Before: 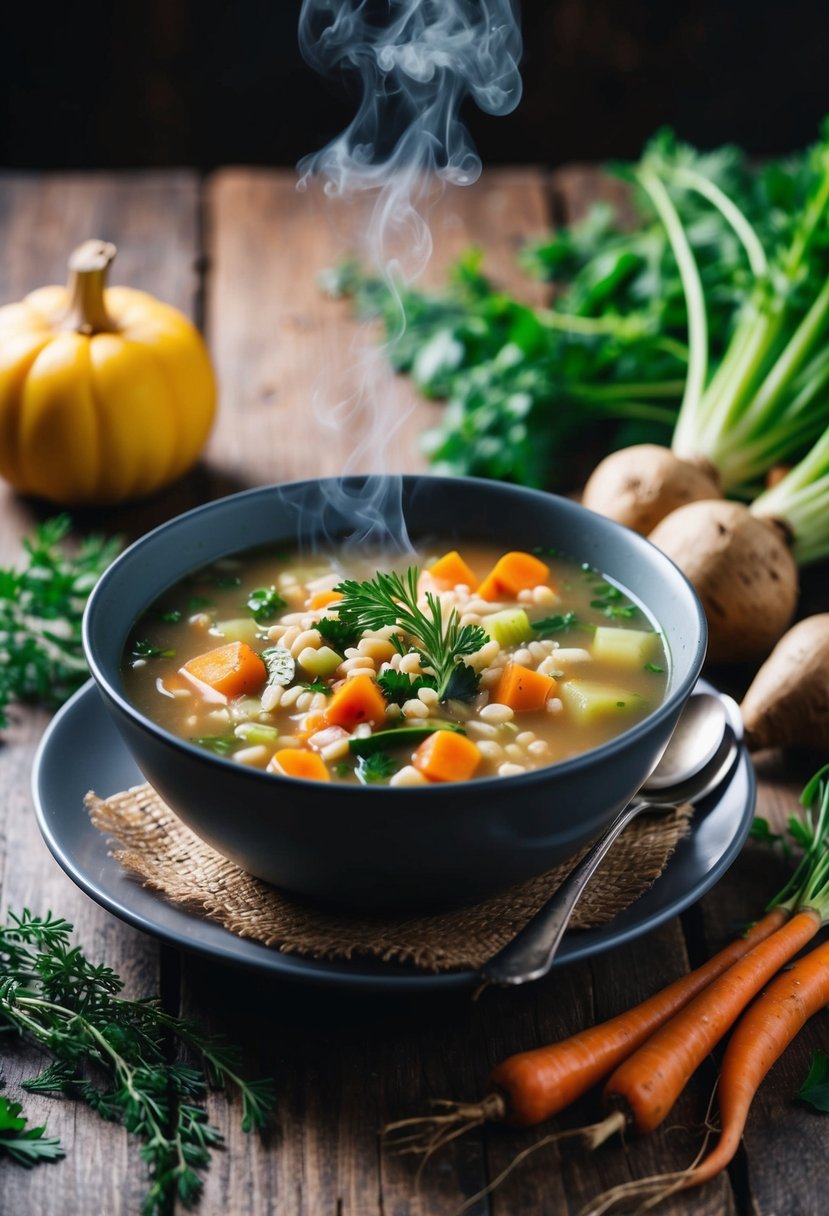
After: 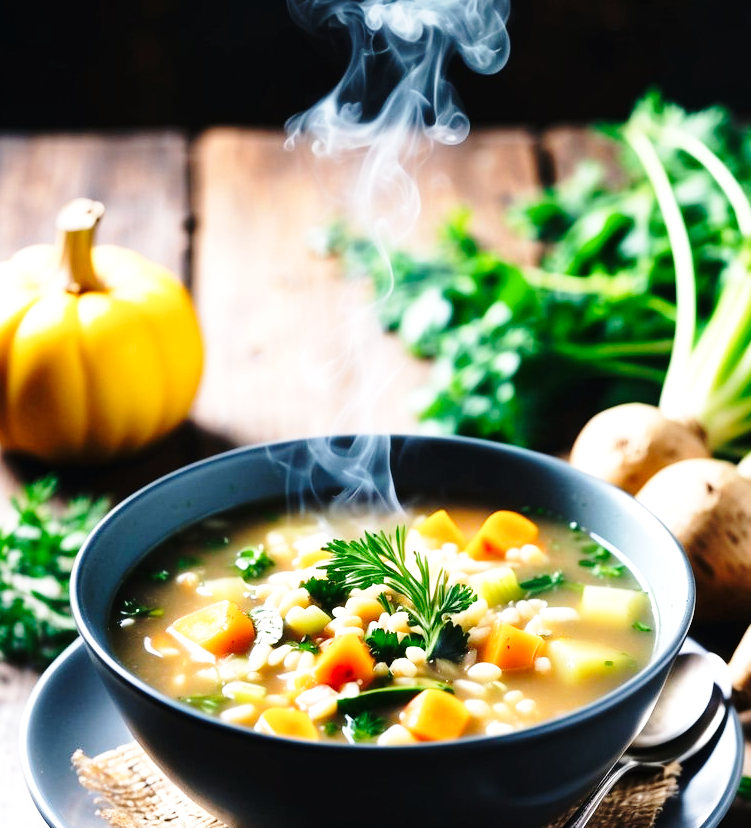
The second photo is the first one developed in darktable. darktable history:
tone equalizer: -8 EV -0.789 EV, -7 EV -0.691 EV, -6 EV -0.617 EV, -5 EV -0.4 EV, -3 EV 0.368 EV, -2 EV 0.6 EV, -1 EV 0.678 EV, +0 EV 0.766 EV, mask exposure compensation -0.505 EV
crop: left 1.52%, top 3.419%, right 7.772%, bottom 28.431%
base curve: curves: ch0 [(0, 0) (0.028, 0.03) (0.121, 0.232) (0.46, 0.748) (0.859, 0.968) (1, 1)], preserve colors none
